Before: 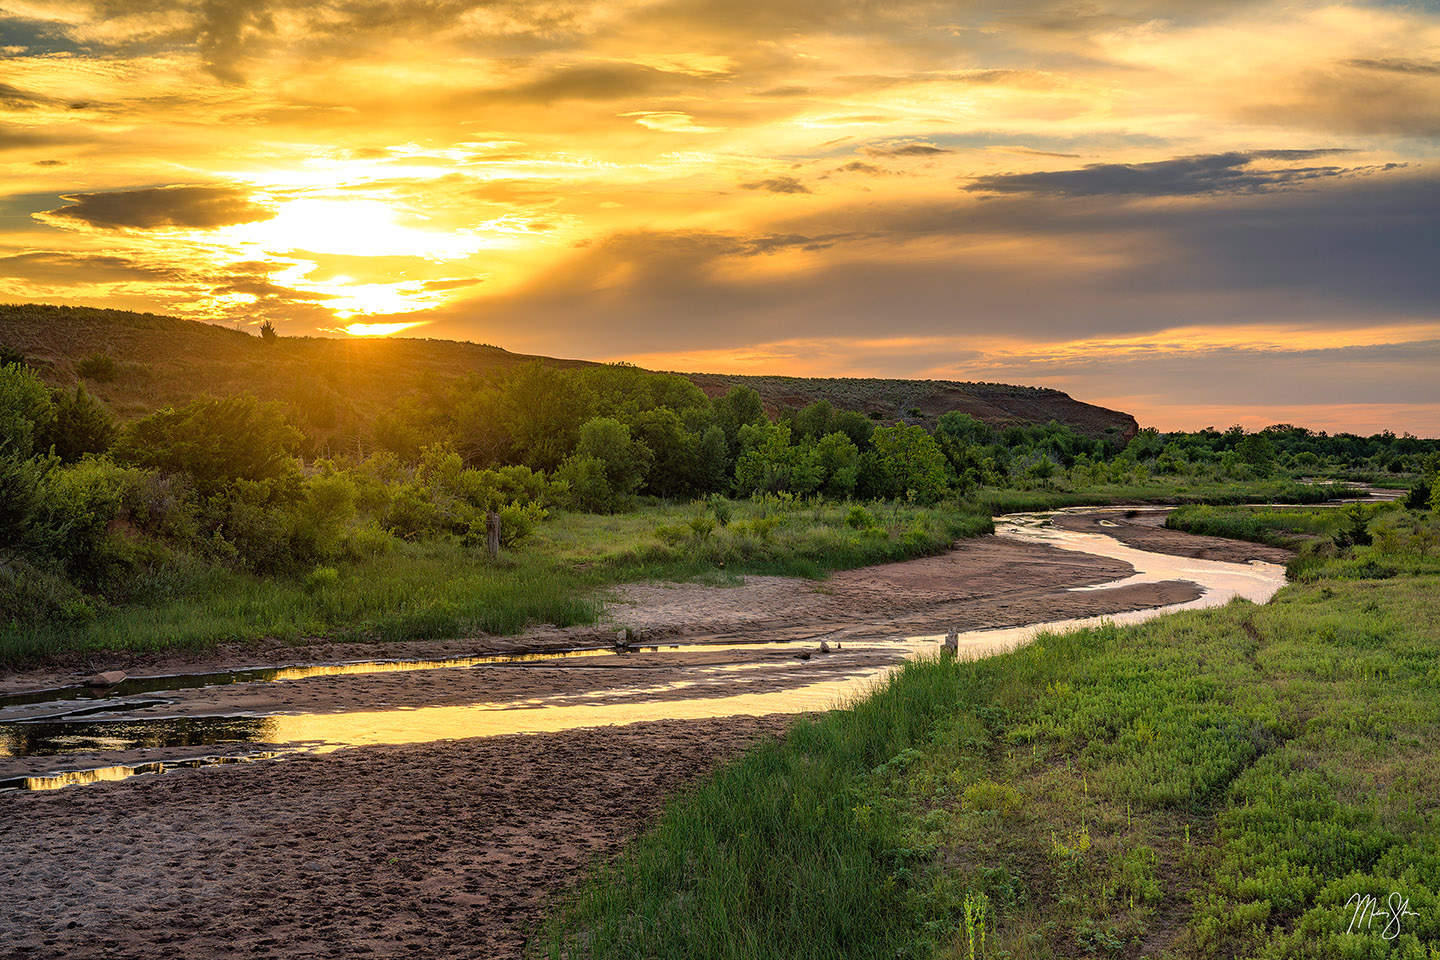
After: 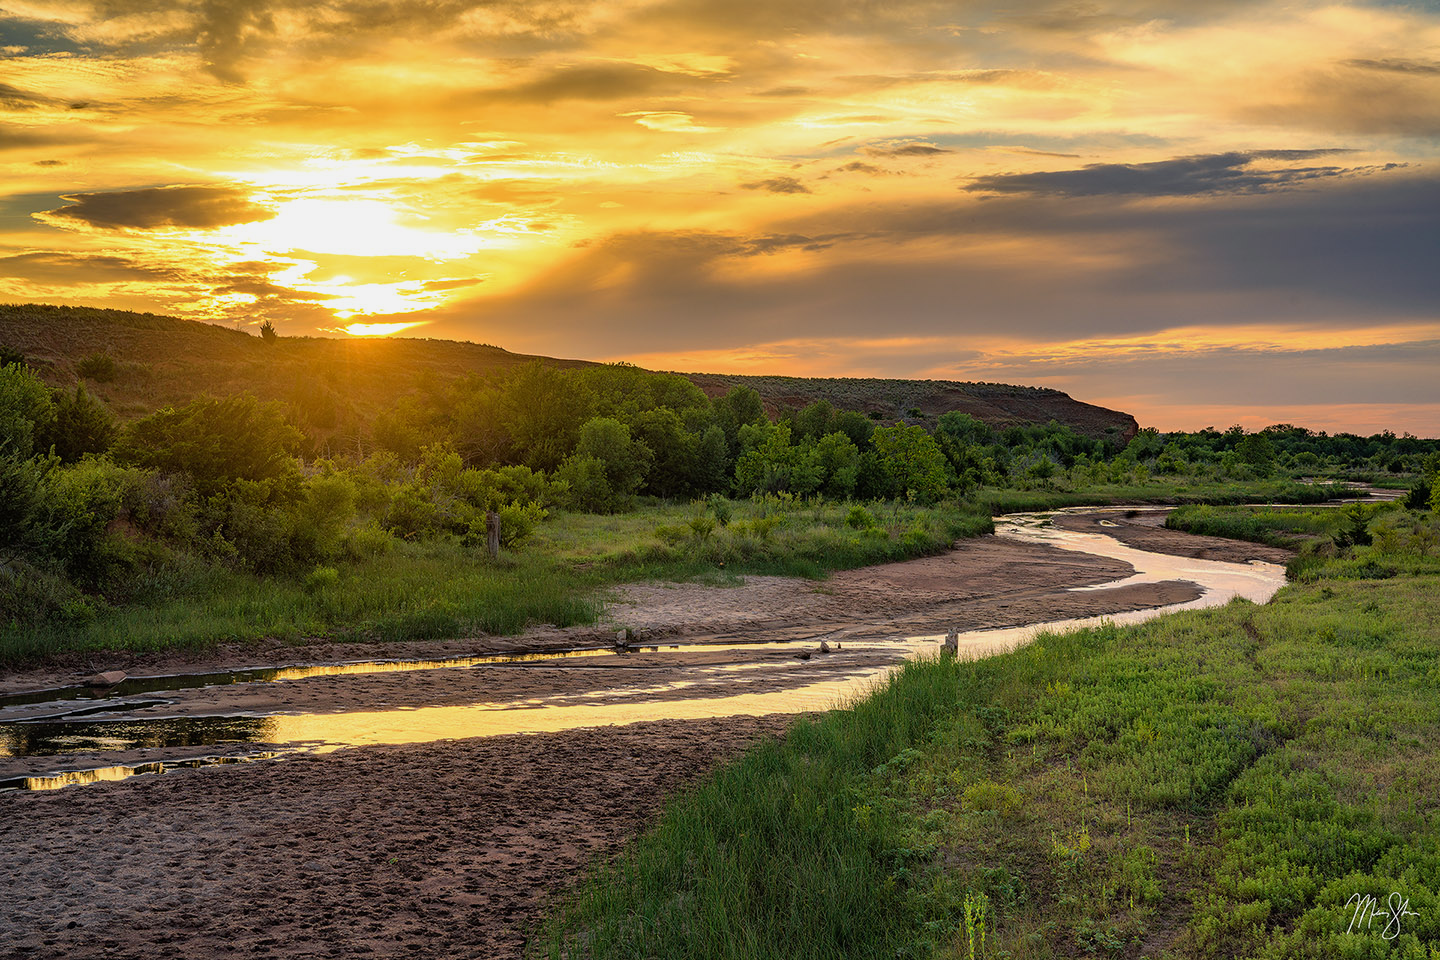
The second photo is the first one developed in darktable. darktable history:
exposure: exposure -0.175 EV, compensate highlight preservation false
